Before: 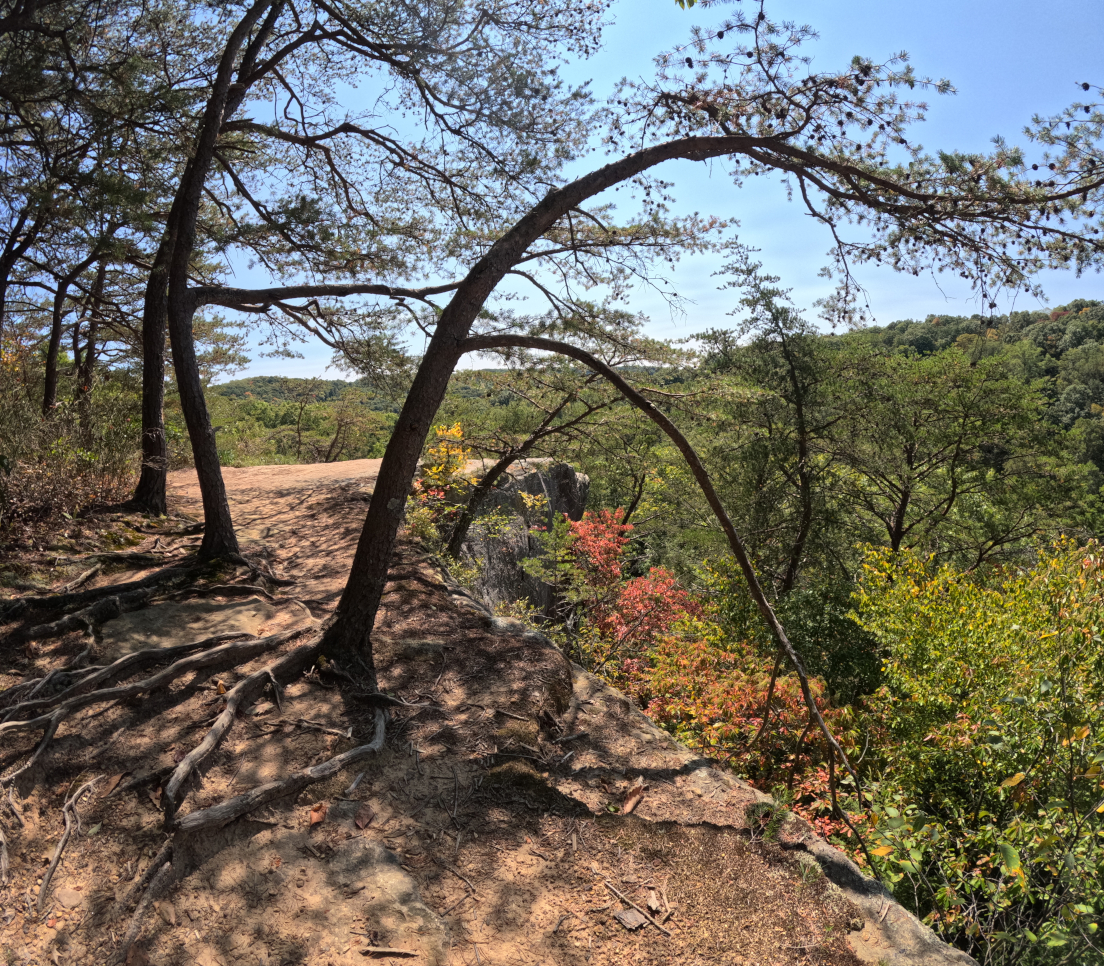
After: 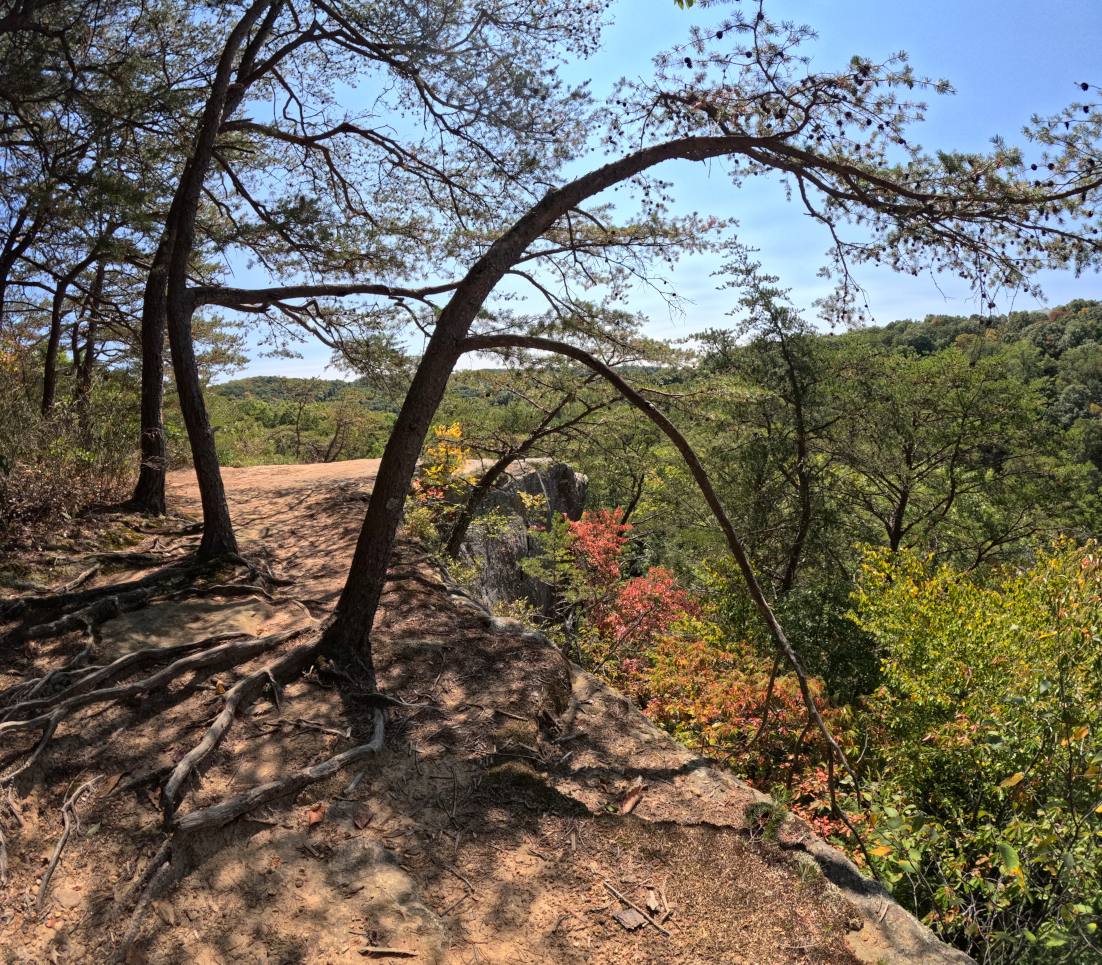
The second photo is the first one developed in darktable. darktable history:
crop and rotate: left 0.121%, bottom 0.004%
haze removal: compatibility mode true, adaptive false
